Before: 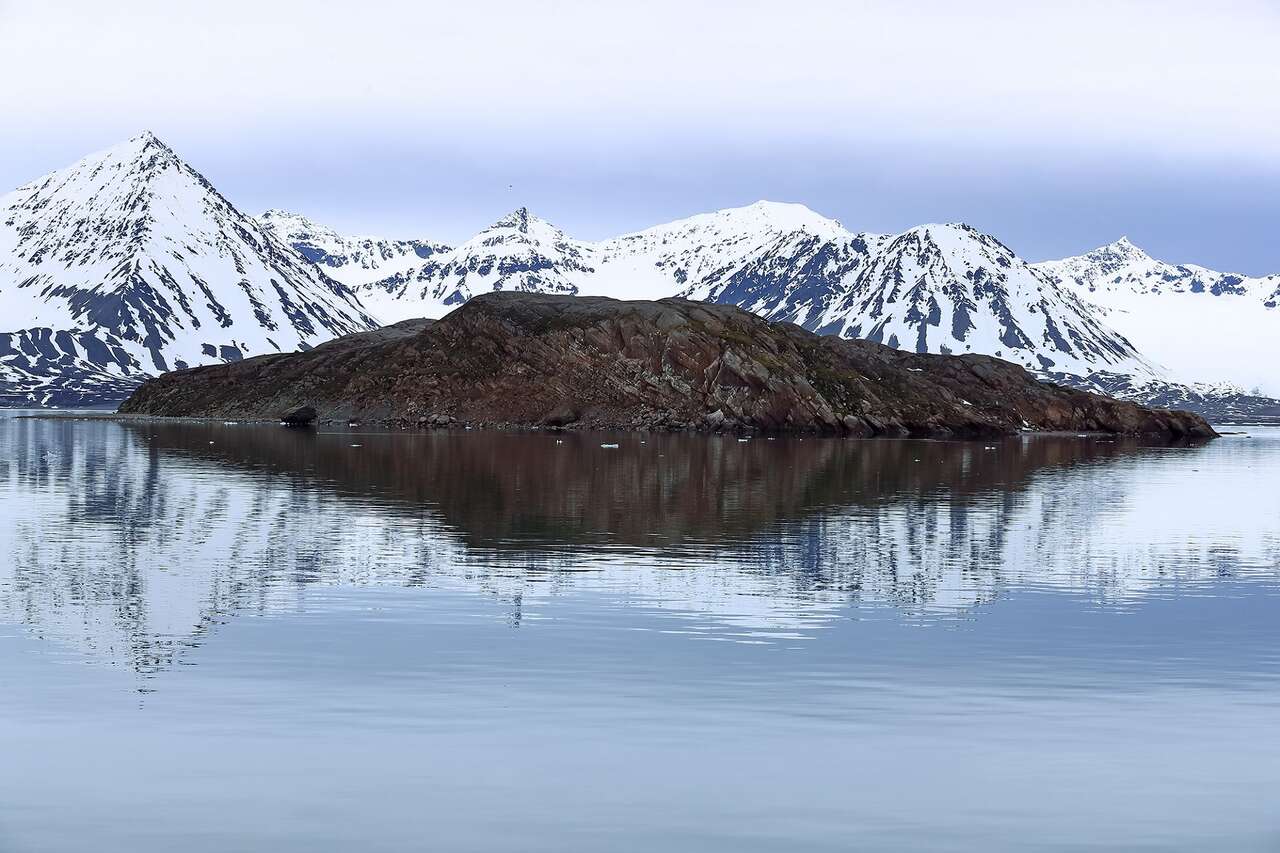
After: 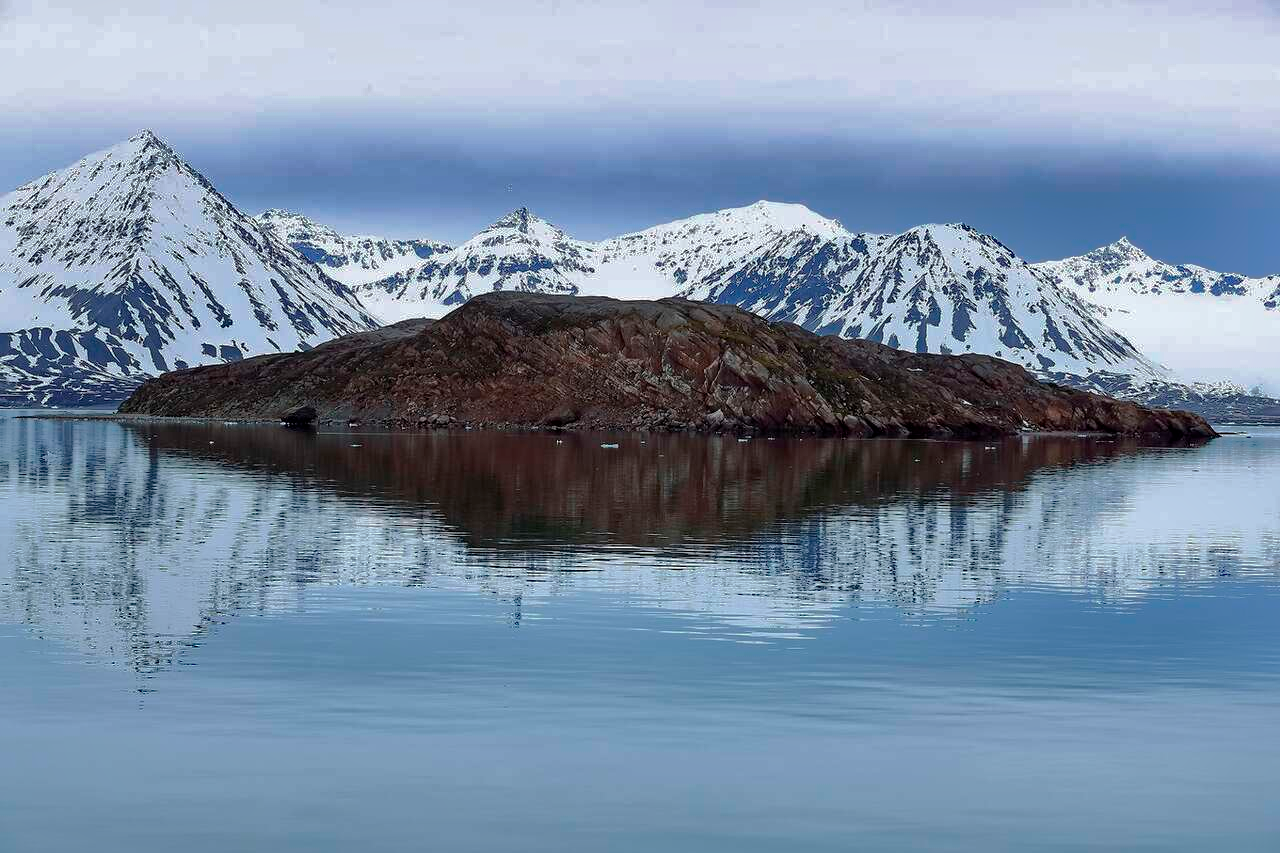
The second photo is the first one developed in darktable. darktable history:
haze removal: strength 0.258, distance 0.246, compatibility mode true, adaptive false
shadows and highlights: shadows -19.32, highlights -73.78
